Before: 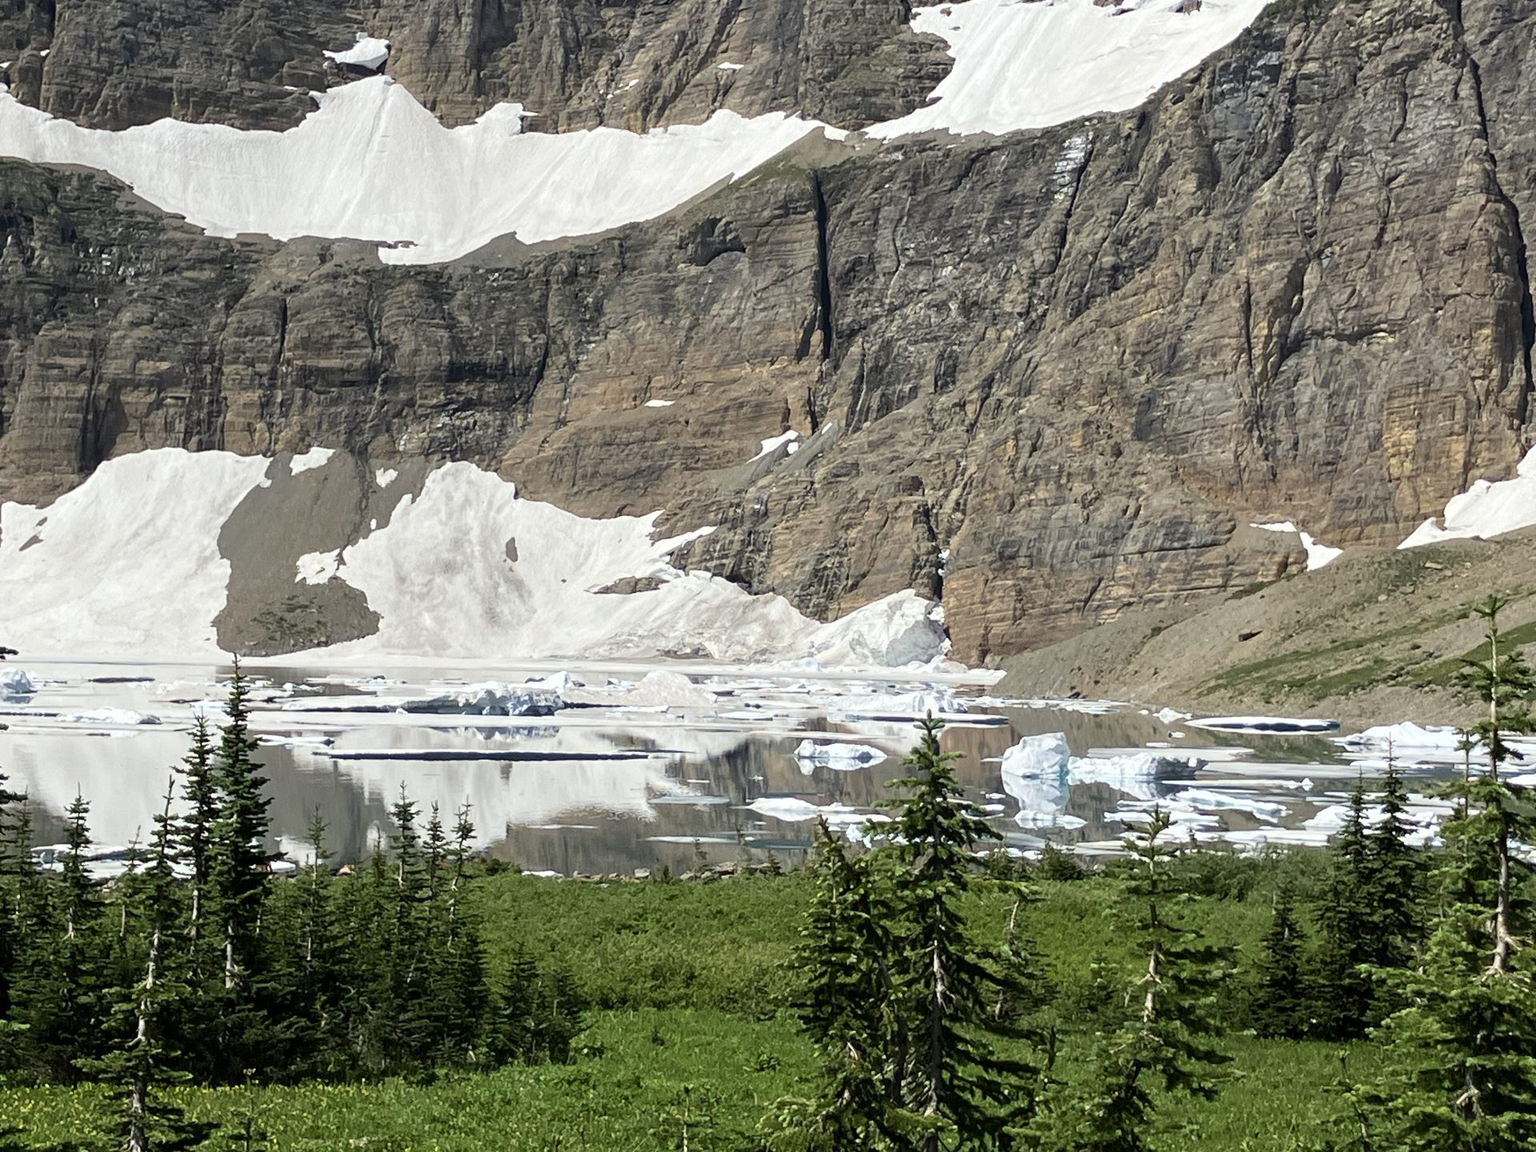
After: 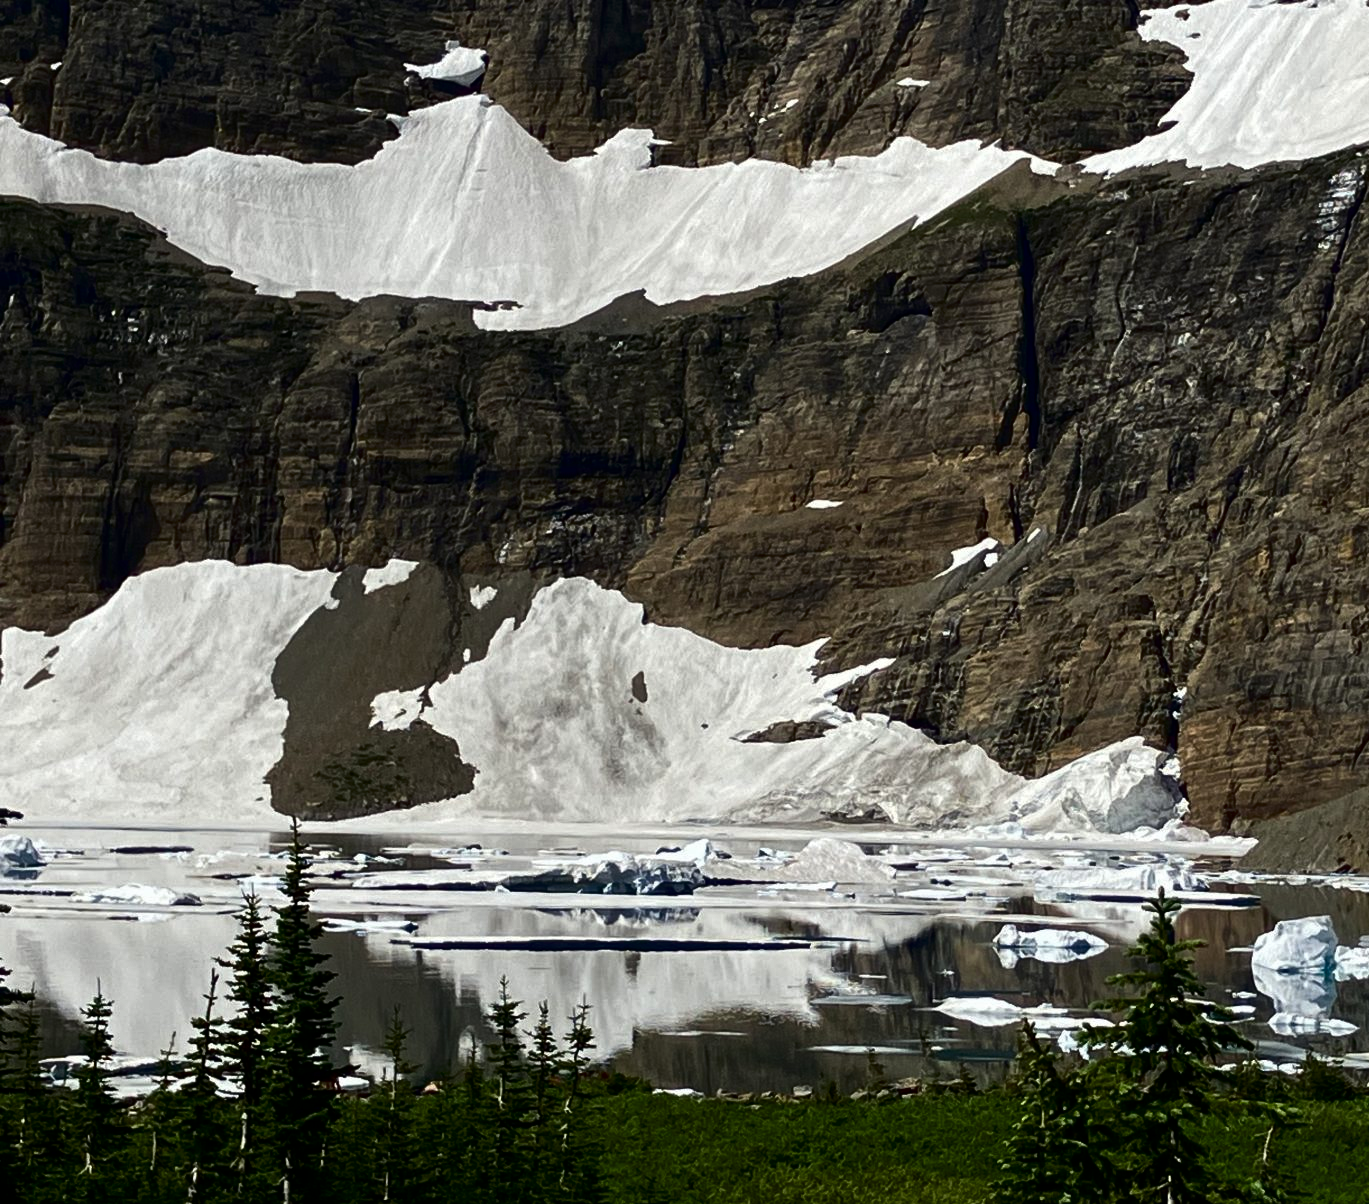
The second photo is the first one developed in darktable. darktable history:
crop: right 28.654%, bottom 16.384%
contrast brightness saturation: contrast 0.087, brightness -0.603, saturation 0.167
